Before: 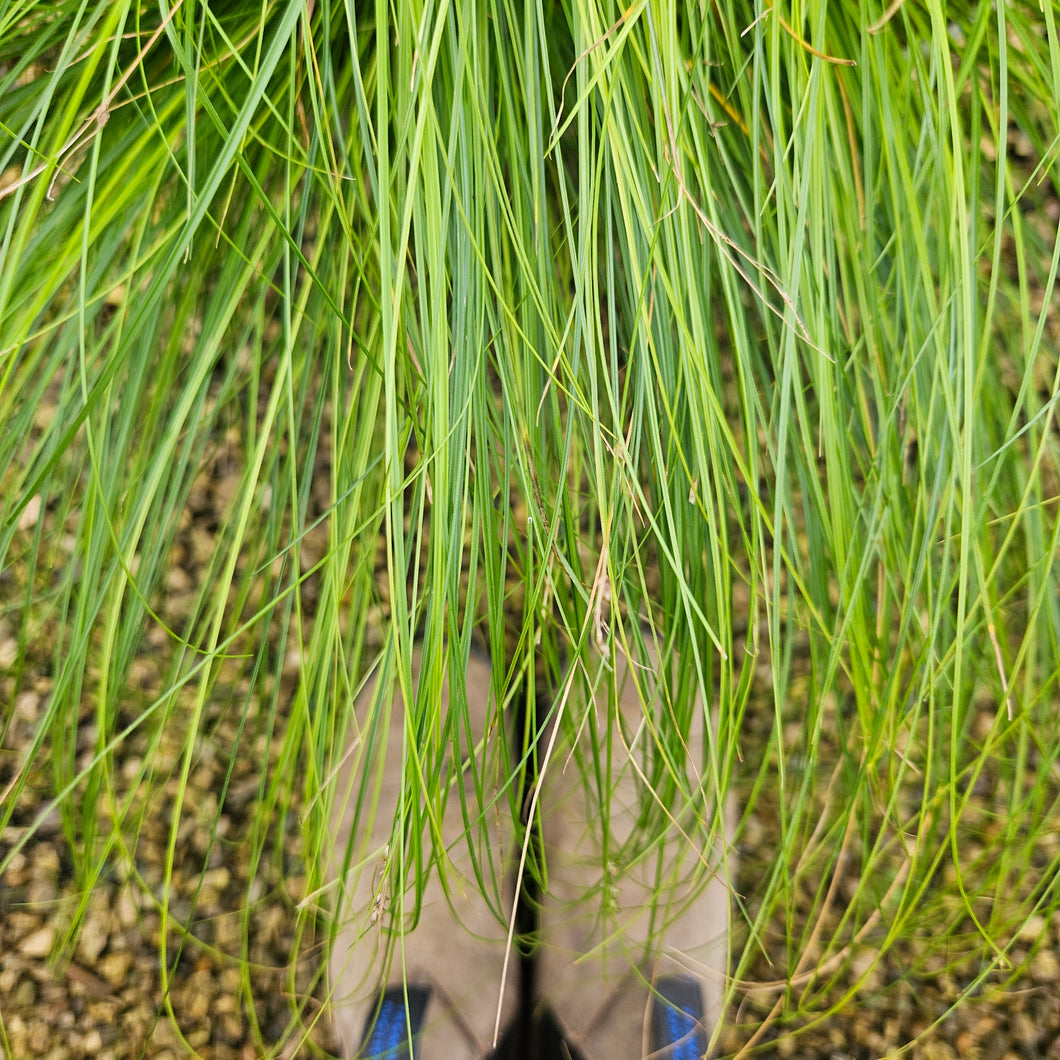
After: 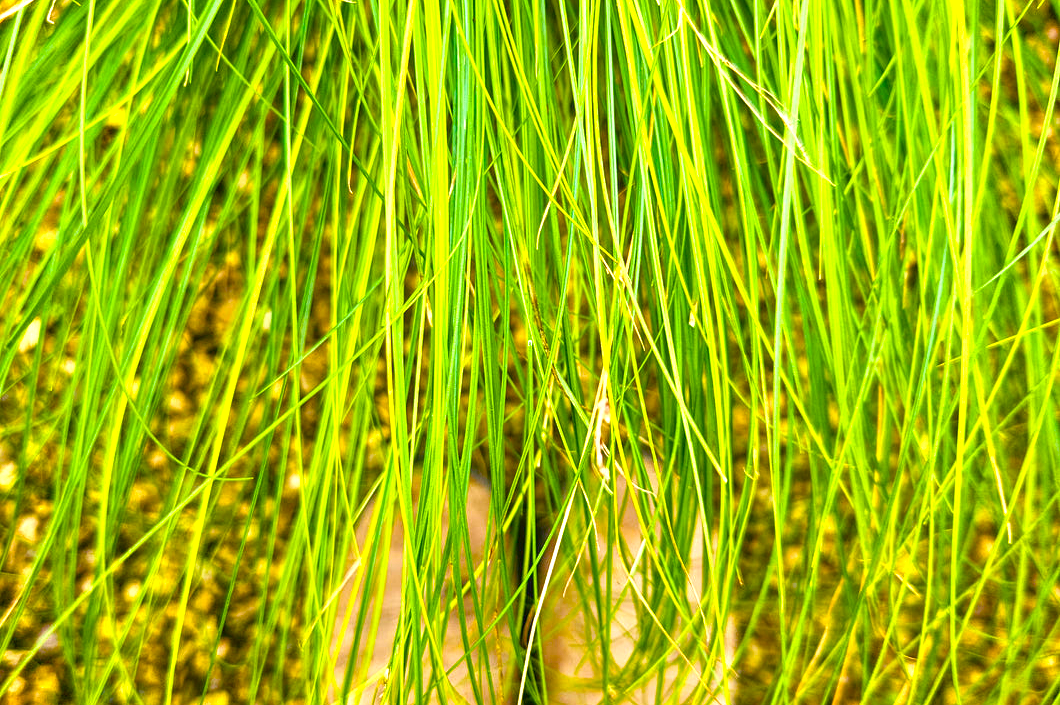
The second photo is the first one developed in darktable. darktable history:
crop: top 16.727%, bottom 16.727%
tone curve: curves: ch0 [(0, 0.042) (0.129, 0.18) (0.501, 0.497) (1, 1)], color space Lab, linked channels, preserve colors none
color balance rgb: linear chroma grading › global chroma 25%, perceptual saturation grading › global saturation 40%, perceptual saturation grading › highlights -50%, perceptual saturation grading › shadows 30%, perceptual brilliance grading › global brilliance 25%, global vibrance 60%
local contrast: on, module defaults
